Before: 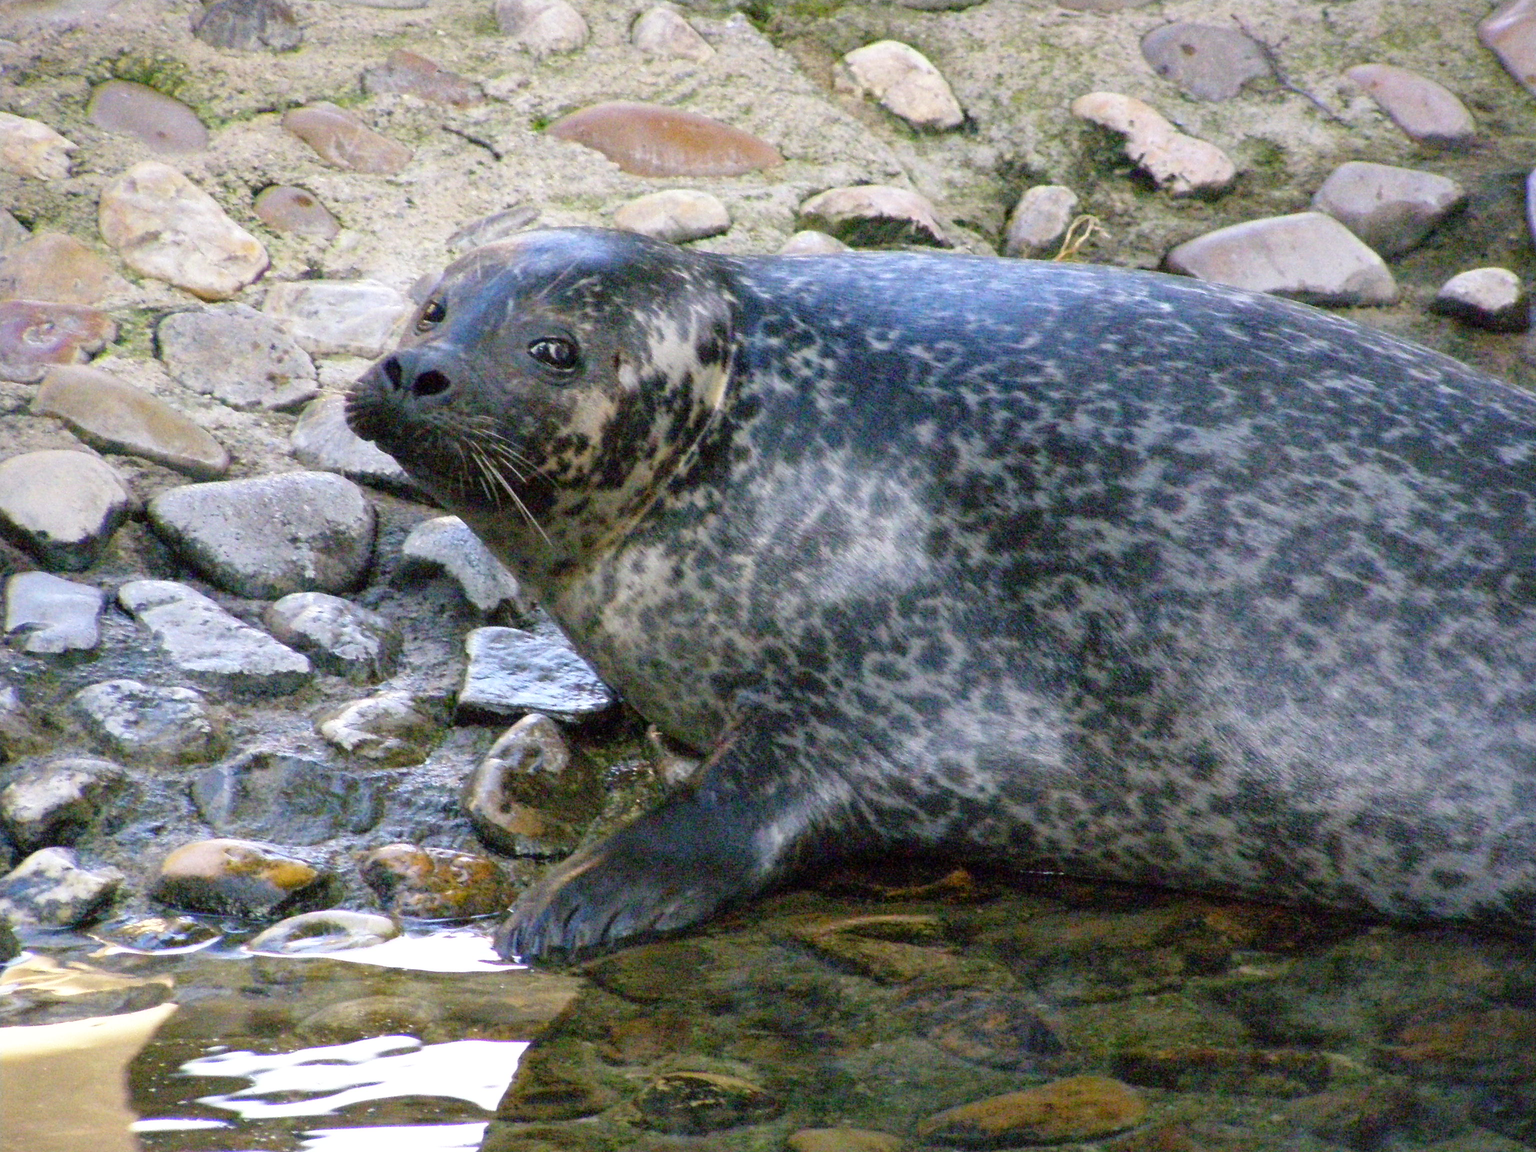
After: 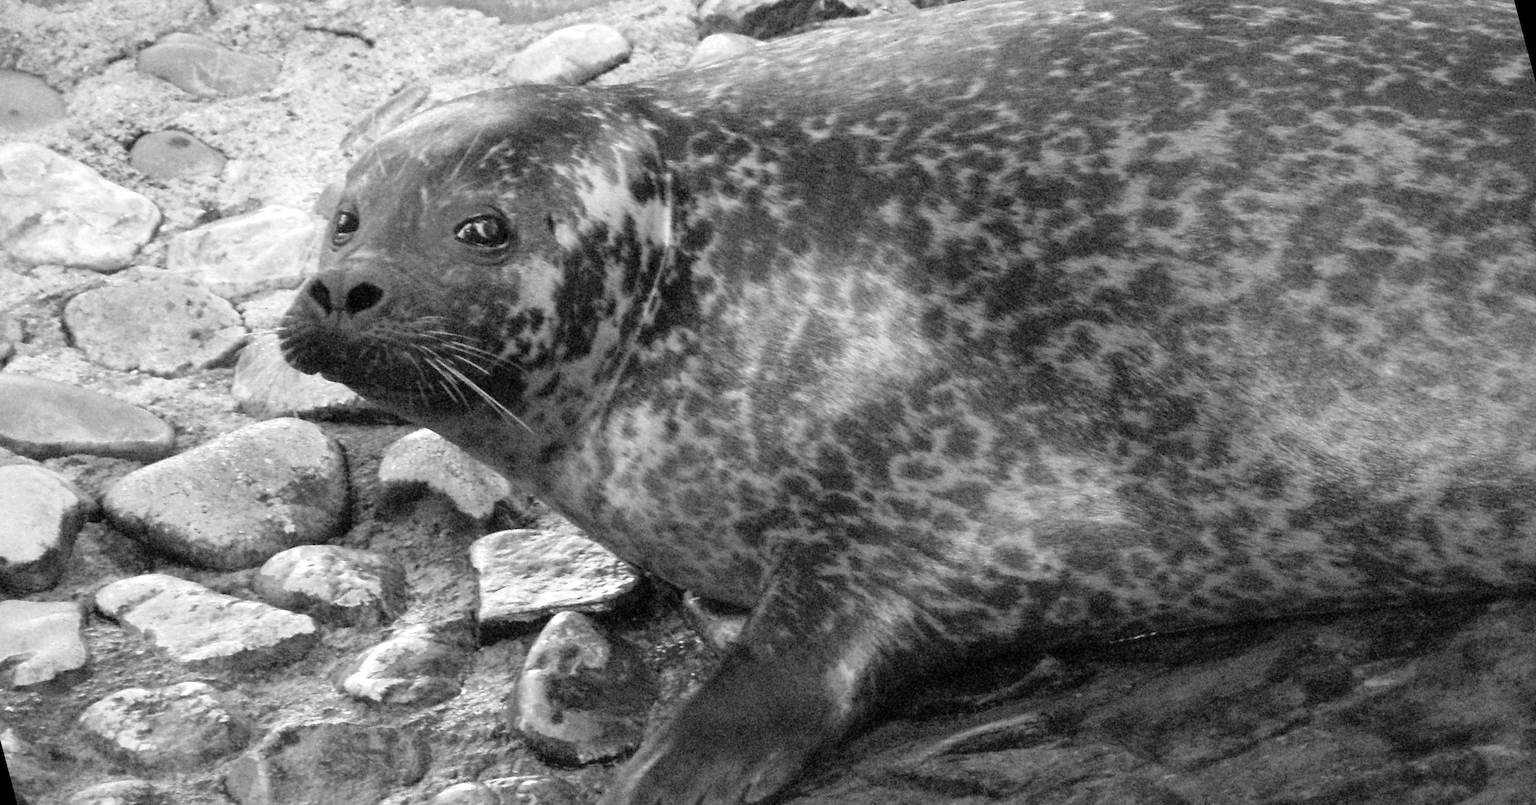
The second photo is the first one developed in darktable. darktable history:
tone equalizer: on, module defaults
rotate and perspective: rotation -14.8°, crop left 0.1, crop right 0.903, crop top 0.25, crop bottom 0.748
exposure: exposure 0.197 EV, compensate highlight preservation false
monochrome: a 1.94, b -0.638
